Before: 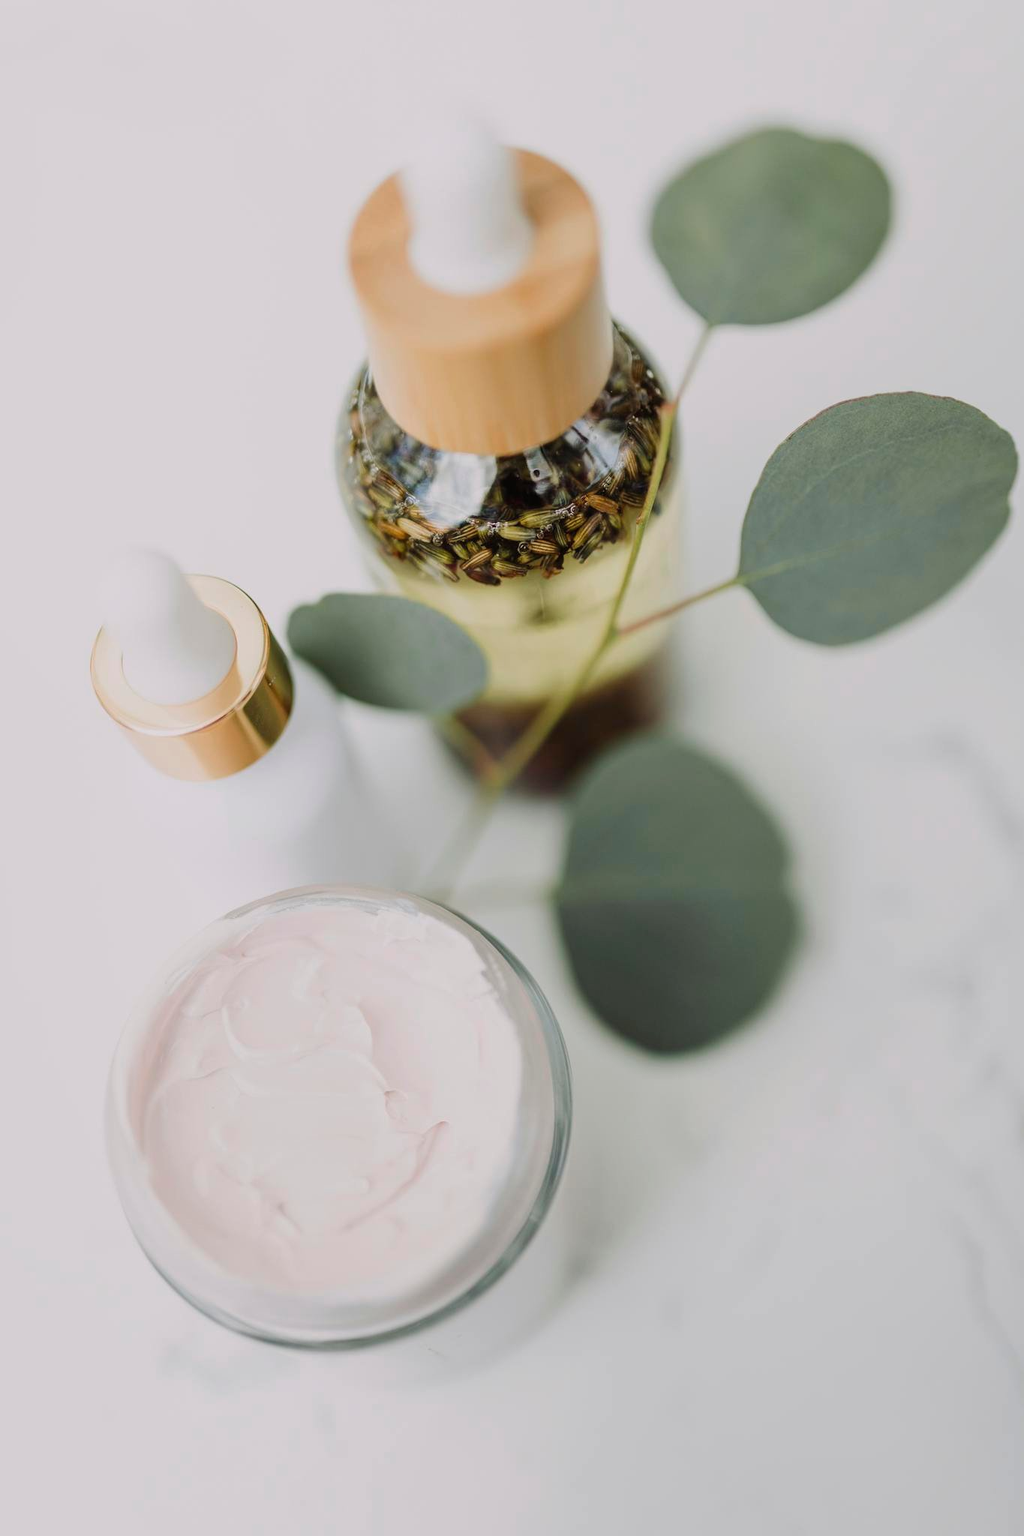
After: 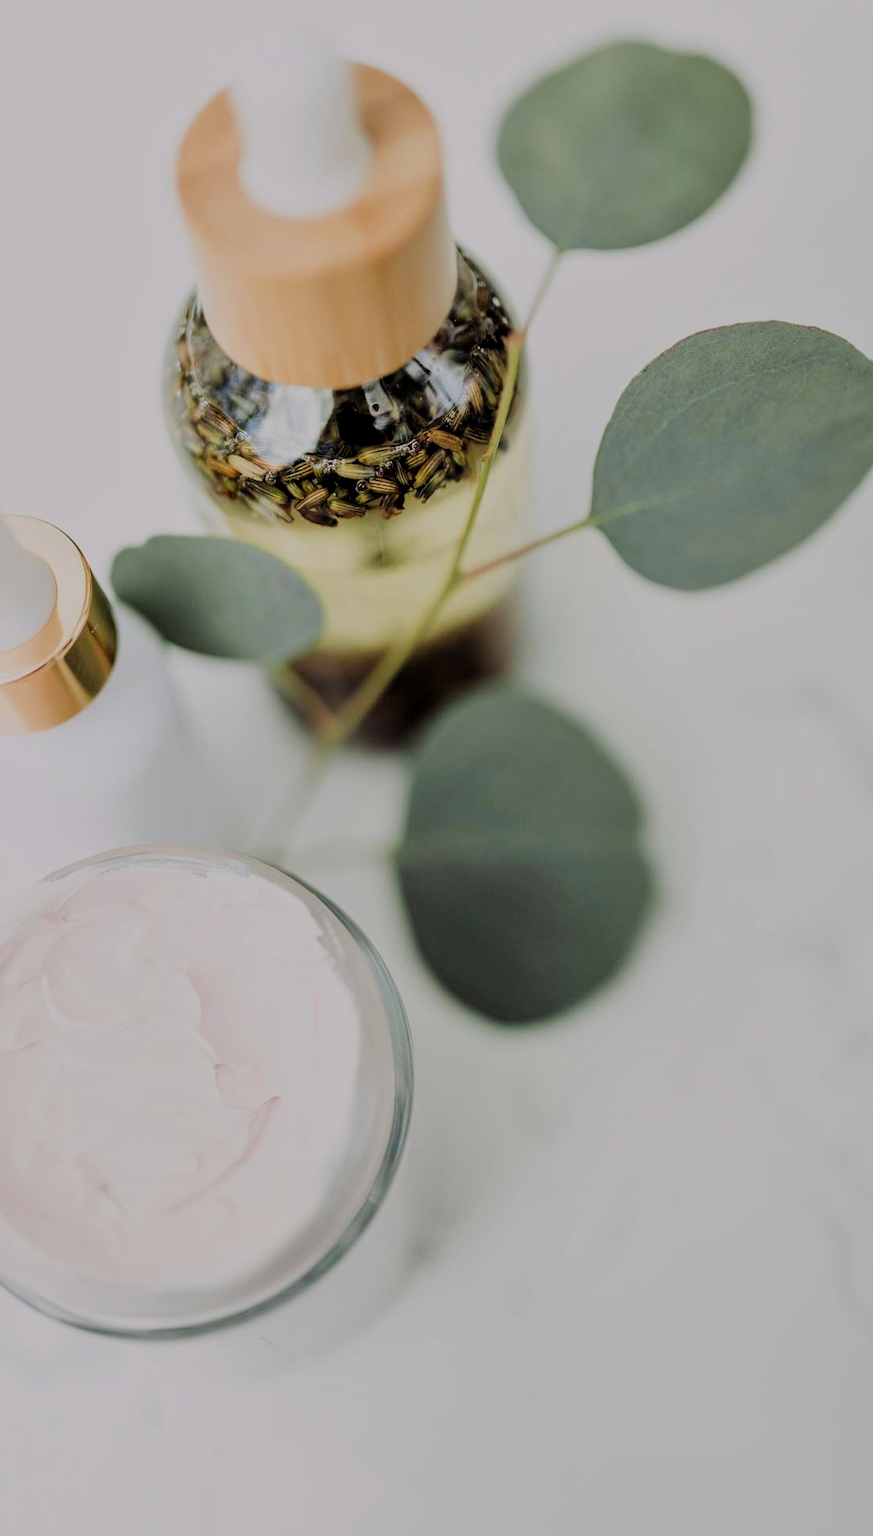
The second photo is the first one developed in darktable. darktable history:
filmic rgb: black relative exposure -7.23 EV, white relative exposure 5.36 EV, threshold 5.99 EV, hardness 3.02, add noise in highlights 0, color science v3 (2019), use custom middle-gray values true, contrast in highlights soft, enable highlight reconstruction true
crop and rotate: left 17.878%, top 5.906%, right 1.762%
local contrast: mode bilateral grid, contrast 19, coarseness 49, detail 120%, midtone range 0.2
